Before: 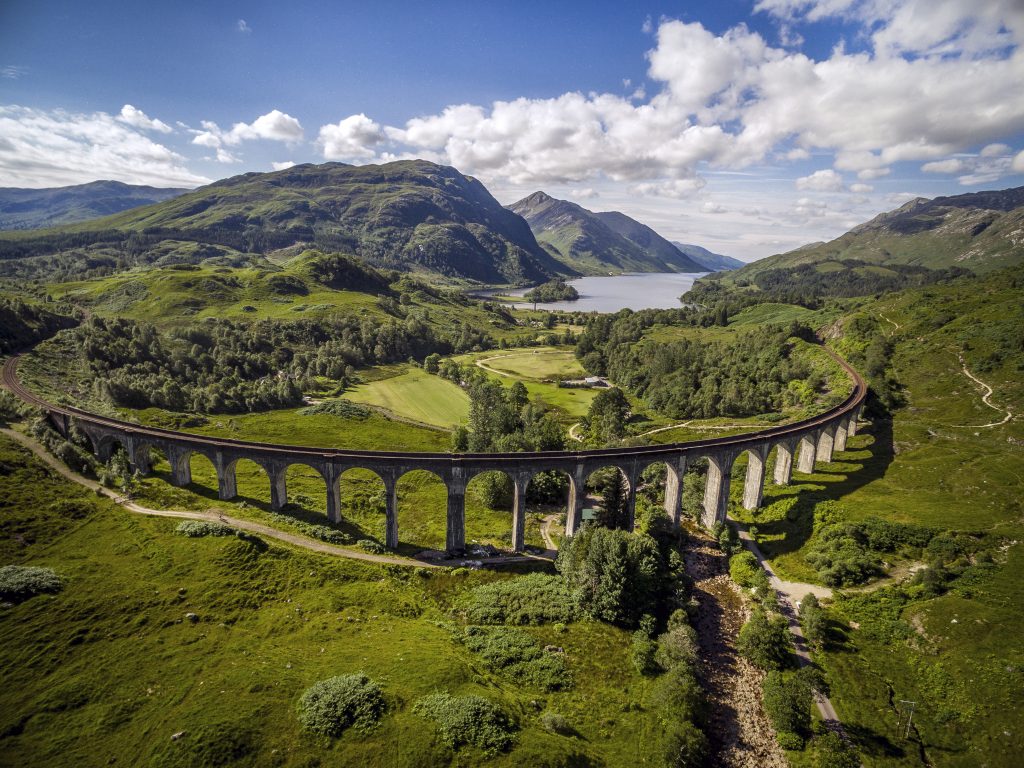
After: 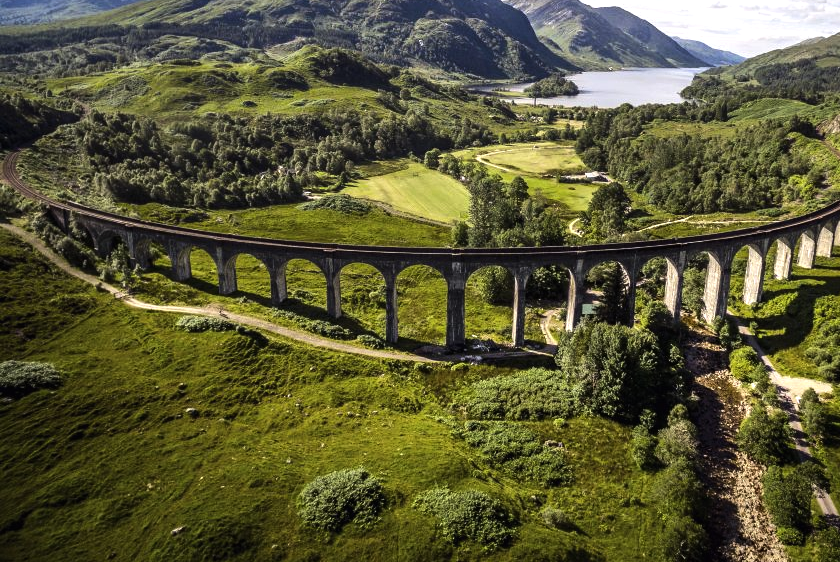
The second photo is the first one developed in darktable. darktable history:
exposure: black level correction -0.001, exposure 0.079 EV, compensate highlight preservation false
crop: top 26.703%, right 17.957%
tone equalizer: -8 EV -0.772 EV, -7 EV -0.707 EV, -6 EV -0.621 EV, -5 EV -0.394 EV, -3 EV 0.381 EV, -2 EV 0.6 EV, -1 EV 0.683 EV, +0 EV 0.763 EV, edges refinement/feathering 500, mask exposure compensation -1.57 EV, preserve details no
